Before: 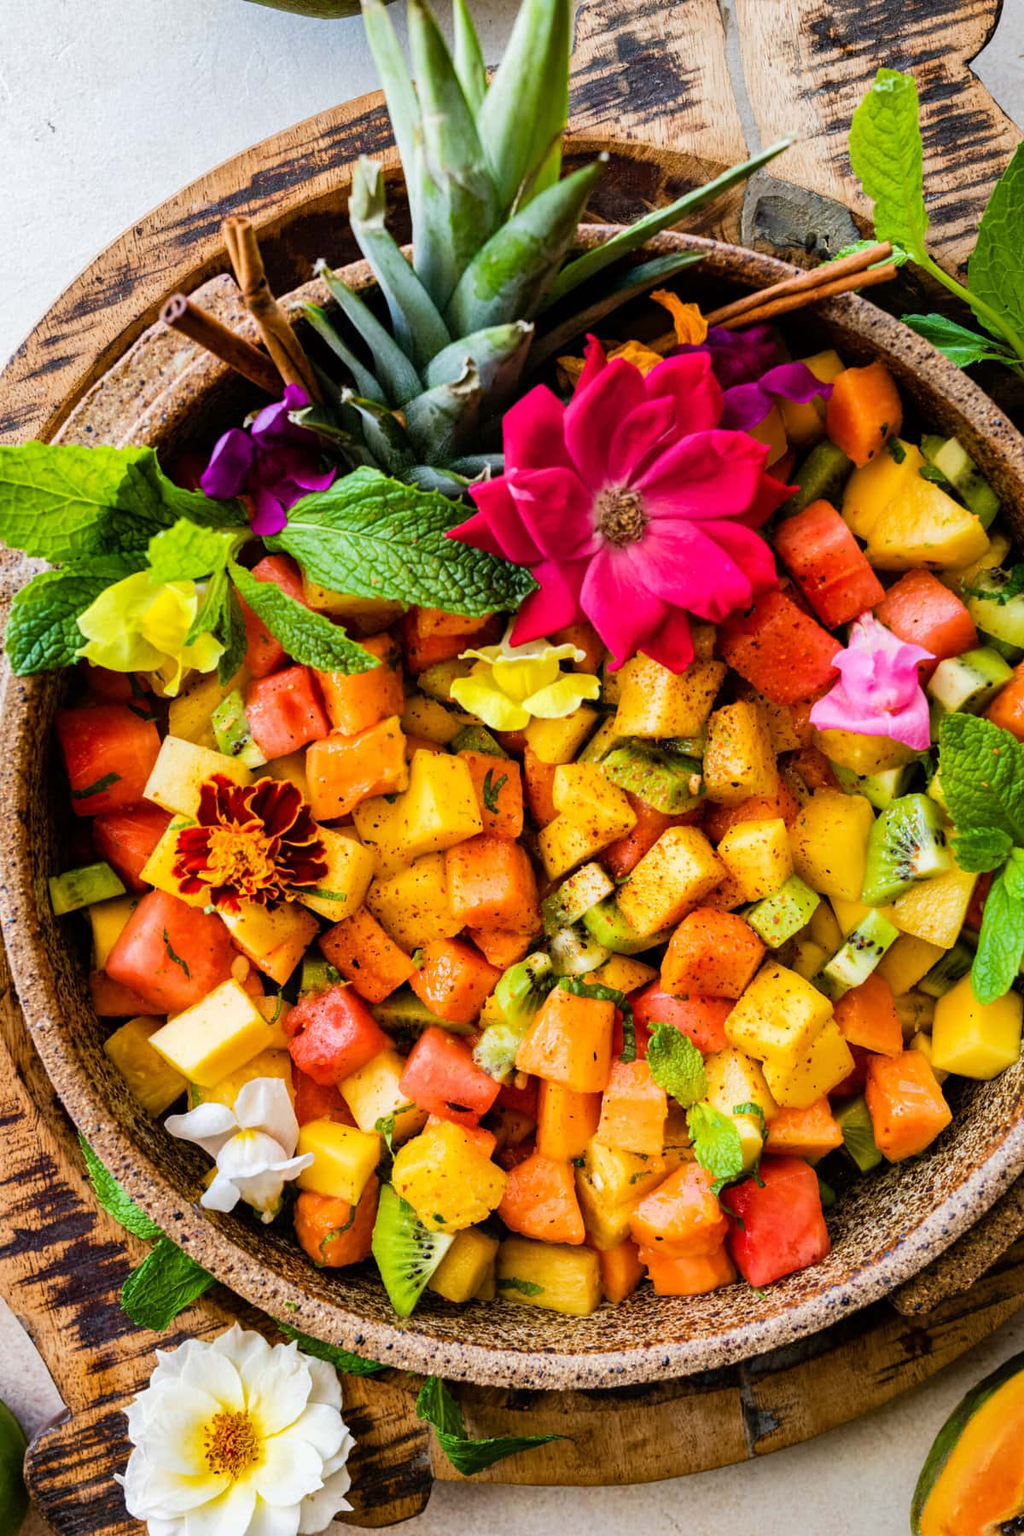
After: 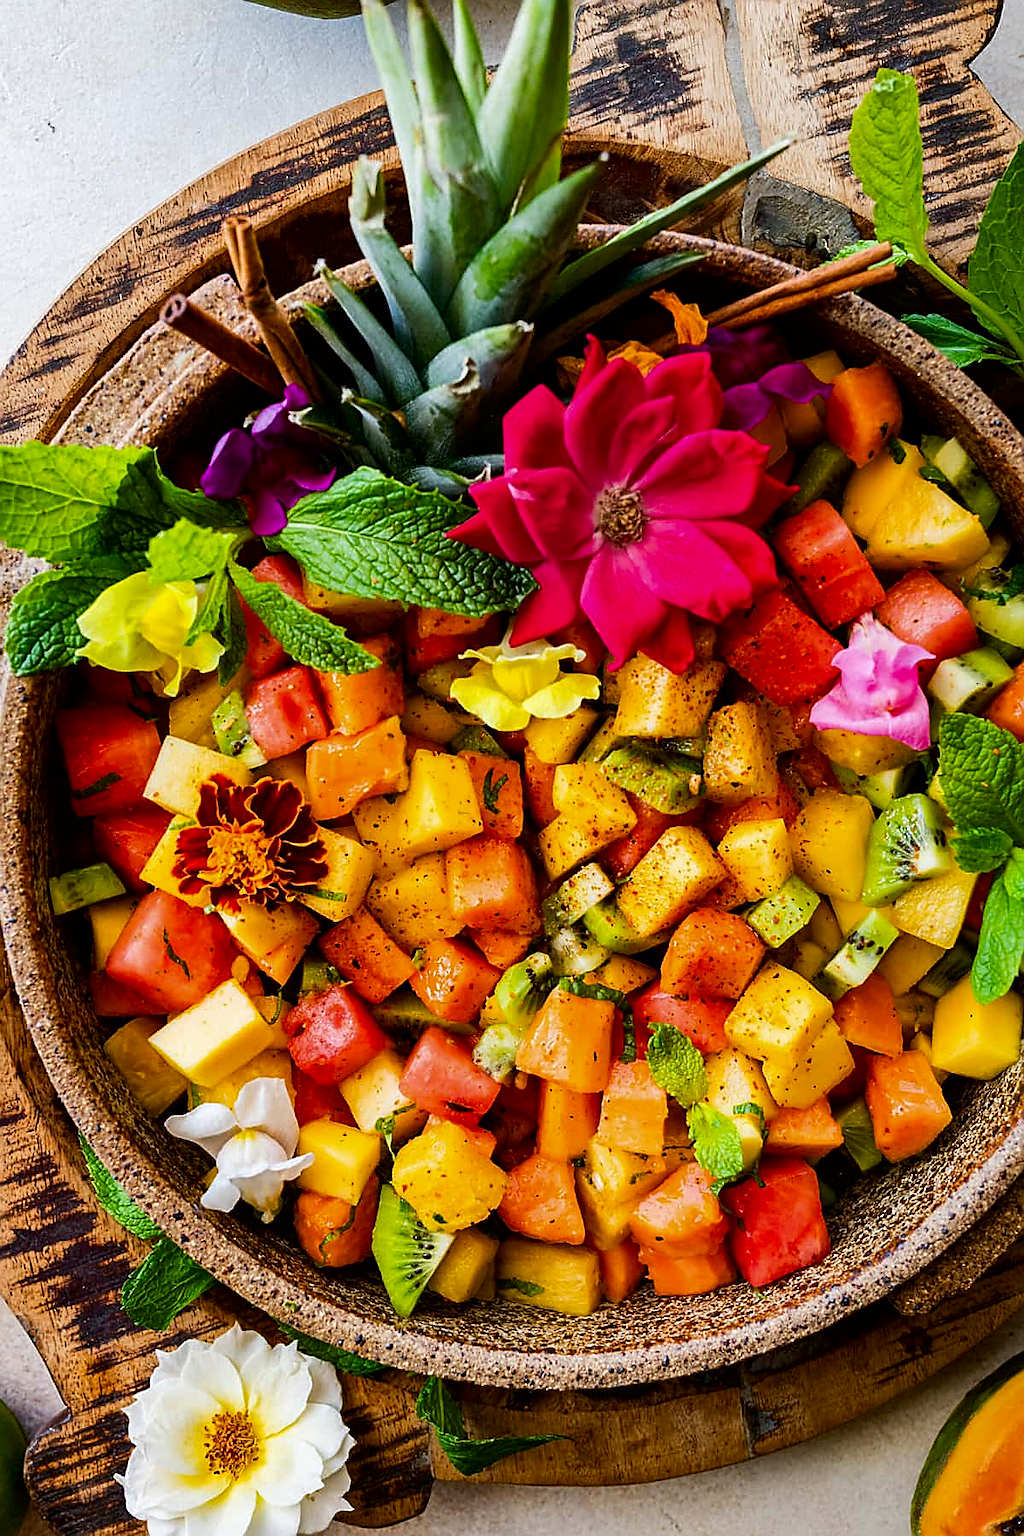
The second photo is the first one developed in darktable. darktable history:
sharpen: radius 1.385, amount 1.263, threshold 0.717
contrast brightness saturation: contrast 0.069, brightness -0.134, saturation 0.051
